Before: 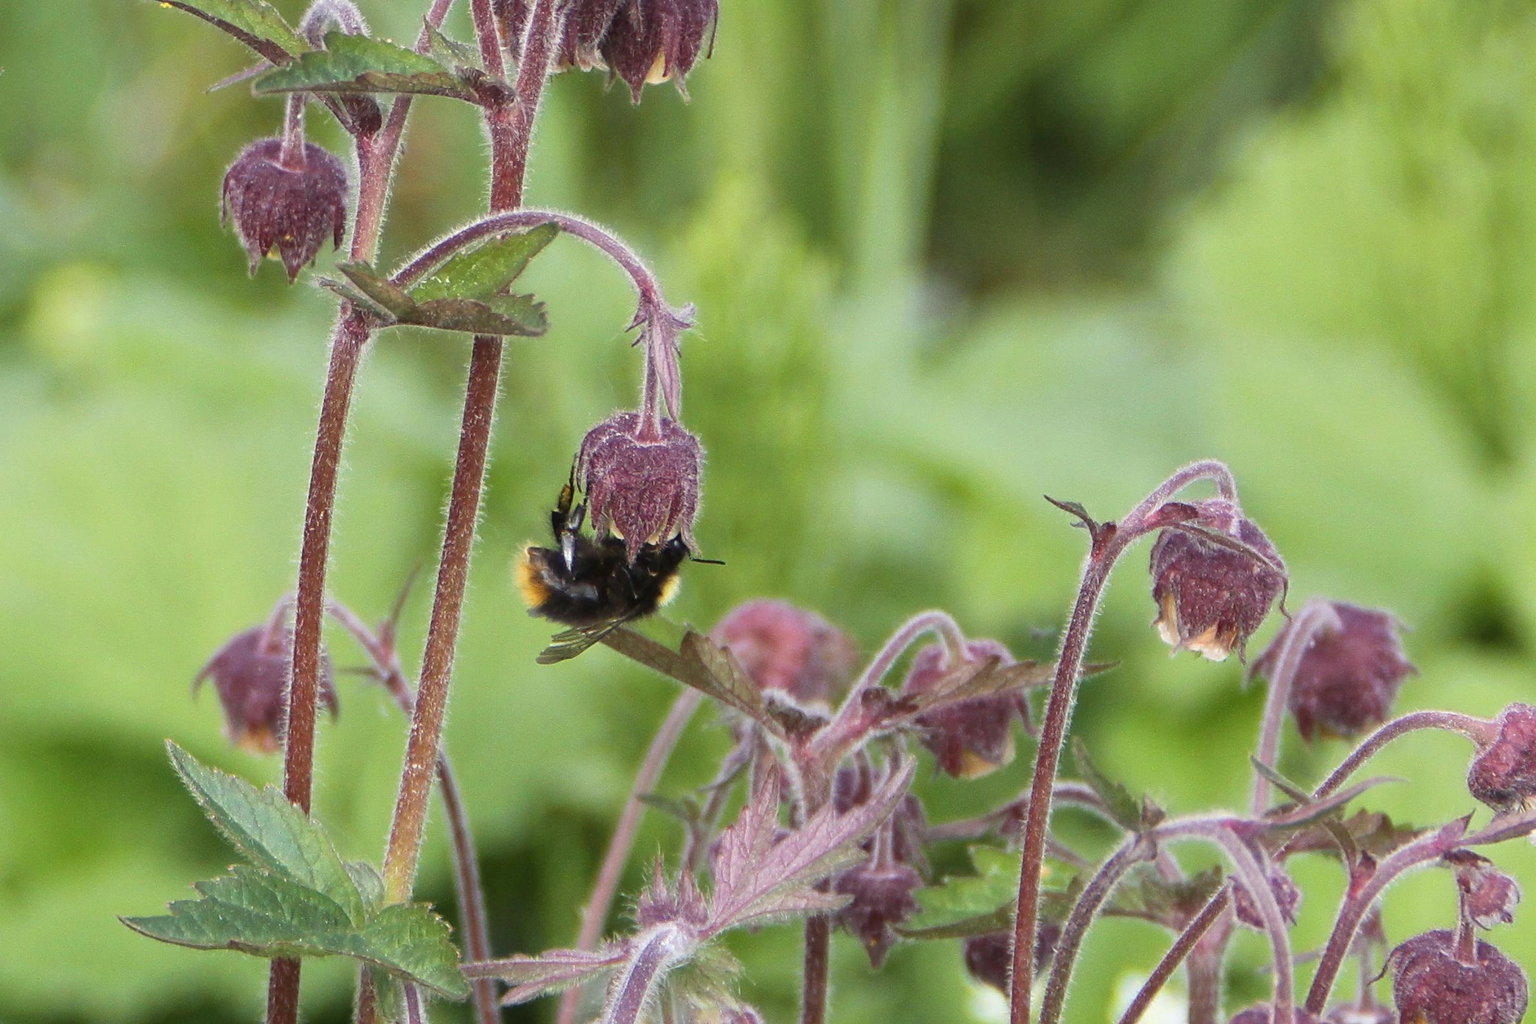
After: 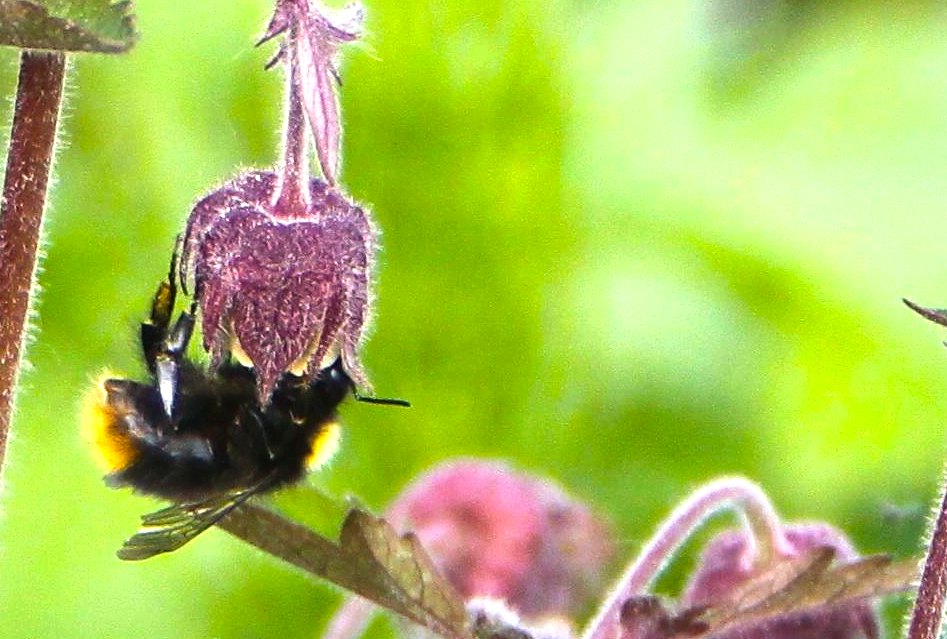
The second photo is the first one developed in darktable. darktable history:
levels: levels [0, 0.43, 0.859]
crop: left 29.993%, top 29.542%, right 30.14%, bottom 30.062%
color balance rgb: shadows lift › chroma 2.05%, shadows lift › hue 187.65°, linear chroma grading › shadows 9.402%, linear chroma grading › highlights 10.112%, linear chroma grading › global chroma 14.718%, linear chroma grading › mid-tones 14.775%, perceptual saturation grading › global saturation 0.682%, perceptual brilliance grading › highlights 13.813%, perceptual brilliance grading › mid-tones 8.228%, perceptual brilliance grading › shadows -18.107%, global vibrance 20%
